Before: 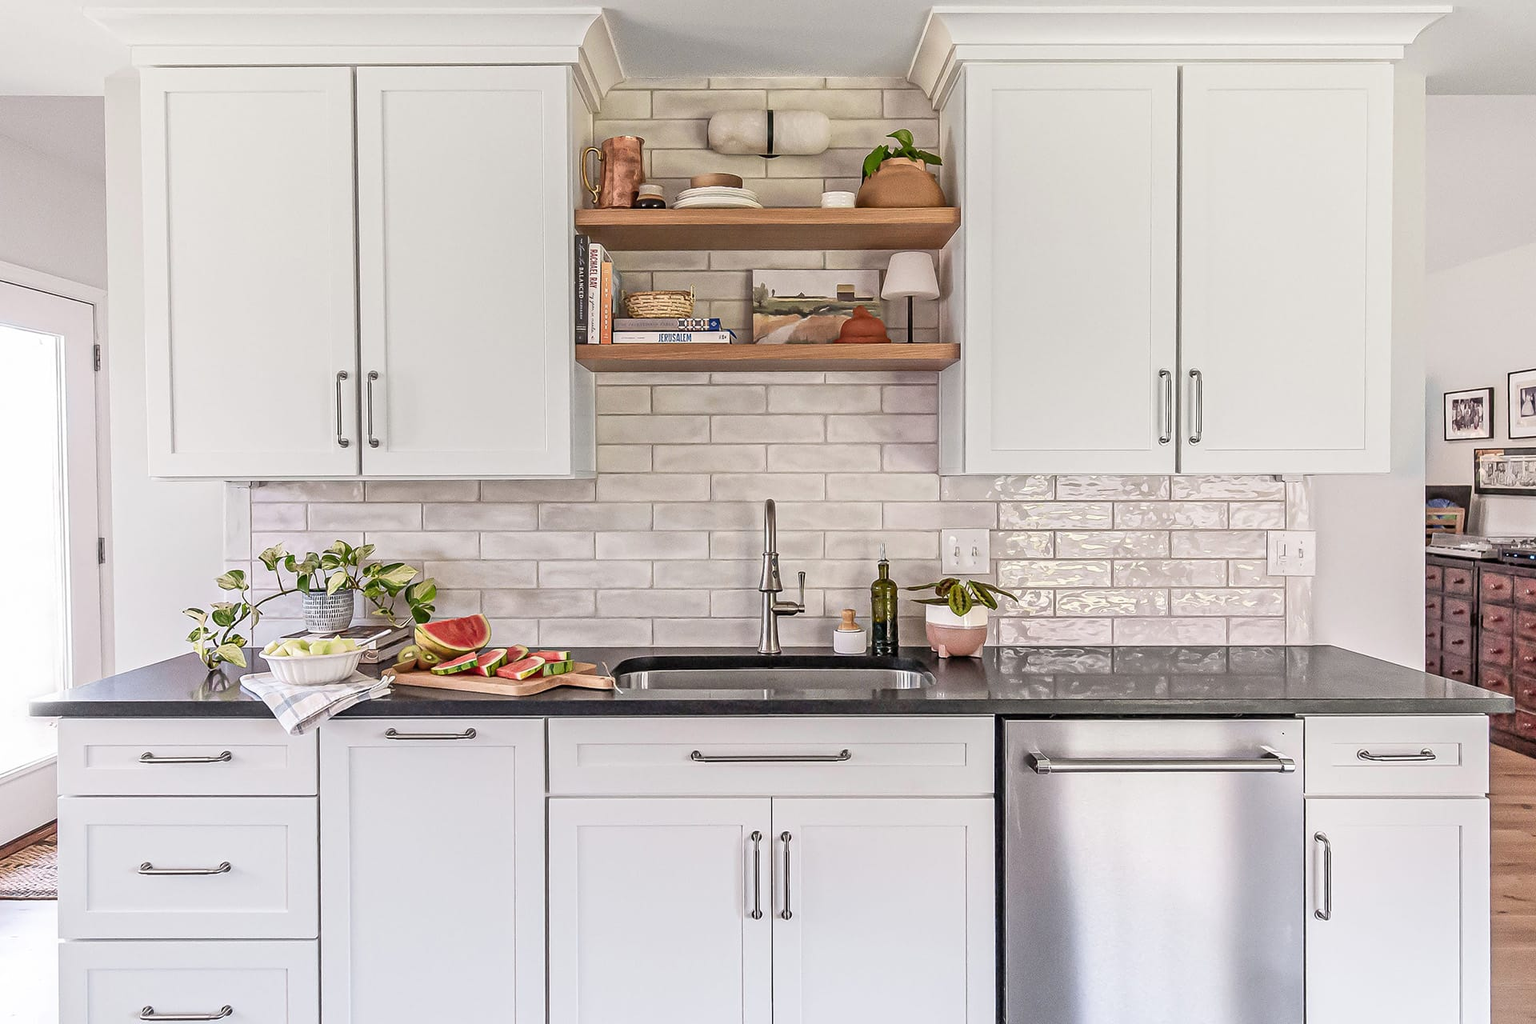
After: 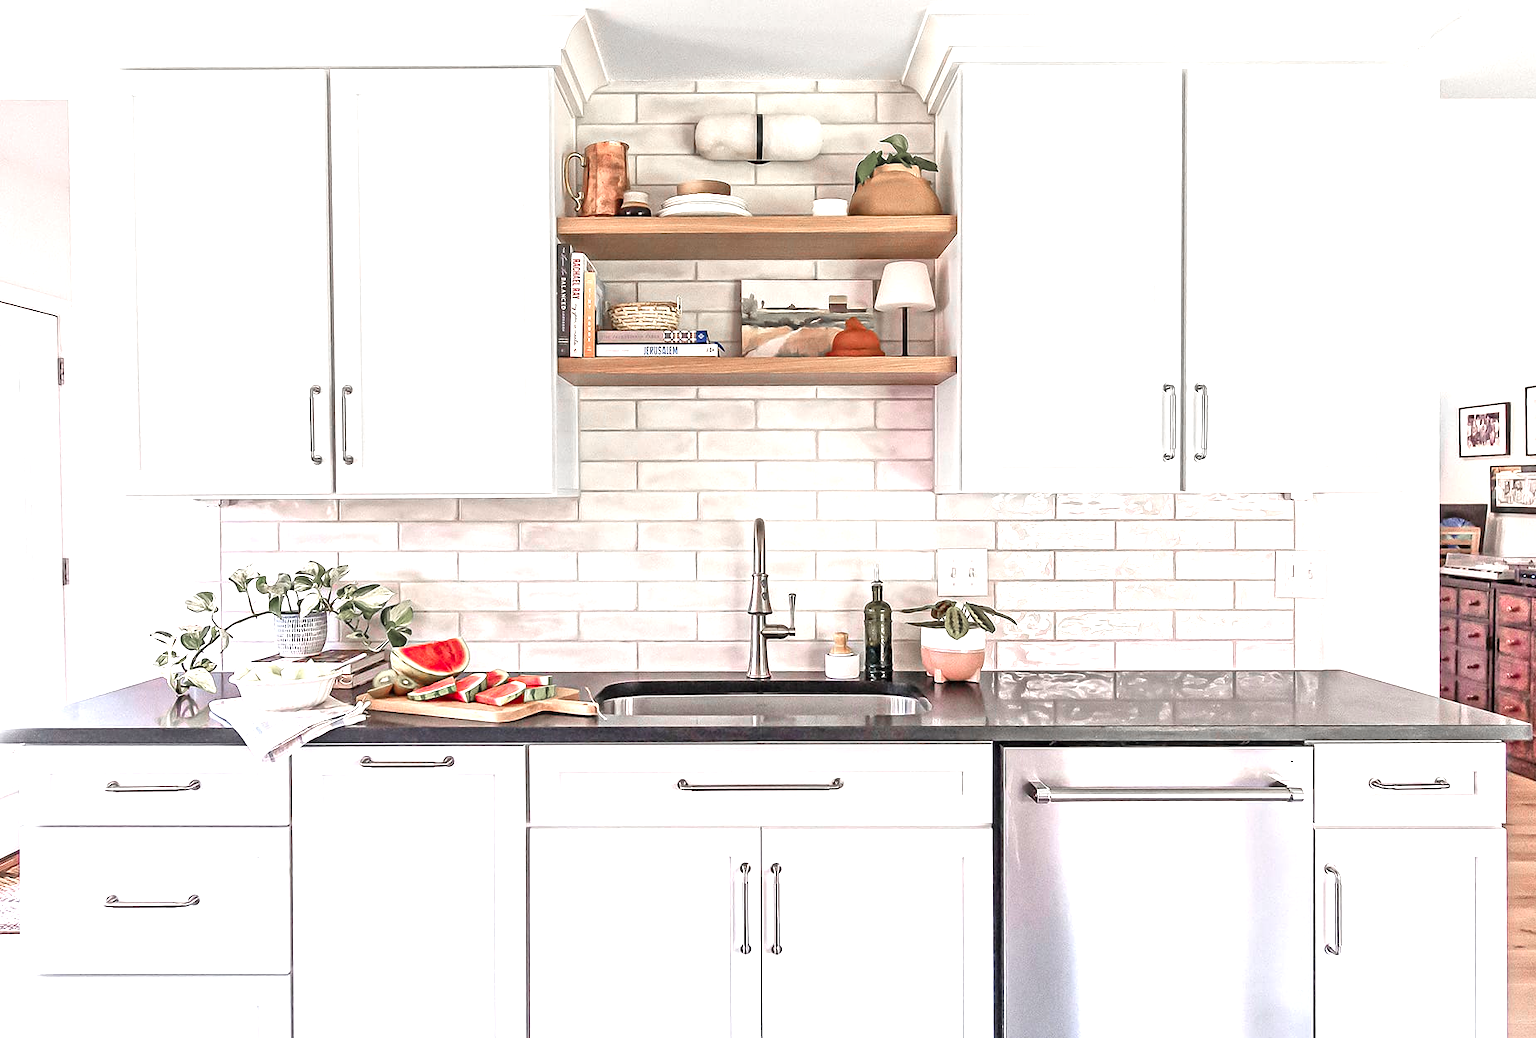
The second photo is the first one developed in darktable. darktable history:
crop and rotate: left 2.536%, right 1.107%, bottom 2.246%
color zones: curves: ch1 [(0, 0.708) (0.088, 0.648) (0.245, 0.187) (0.429, 0.326) (0.571, 0.498) (0.714, 0.5) (0.857, 0.5) (1, 0.708)]
exposure: exposure 1 EV, compensate highlight preservation false
